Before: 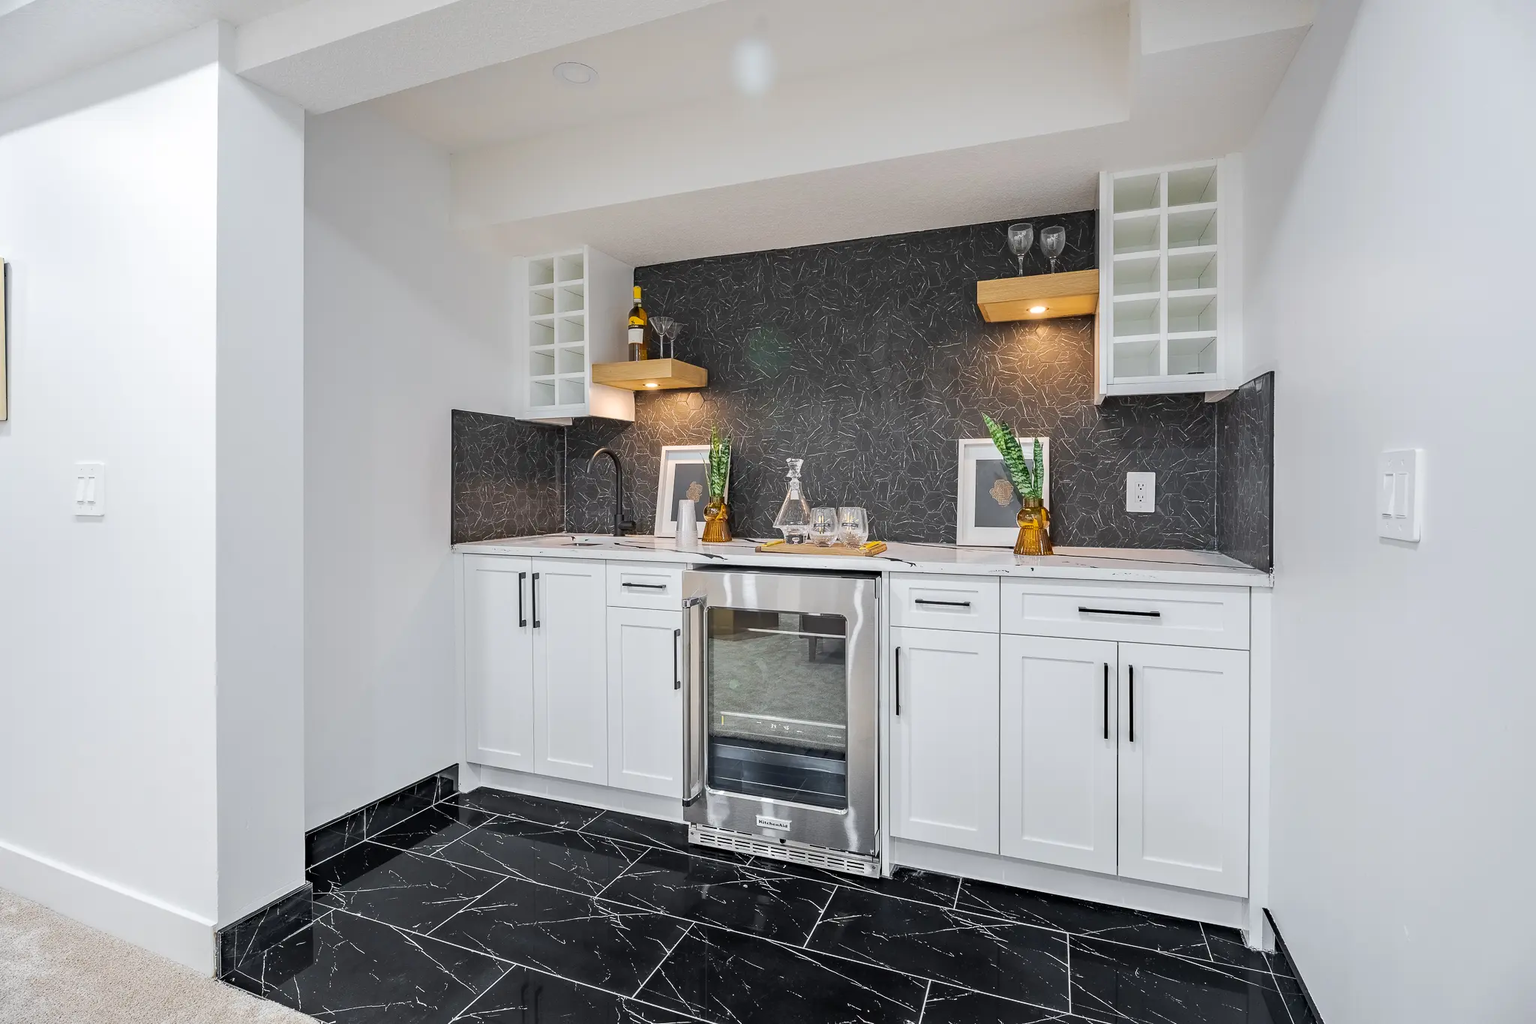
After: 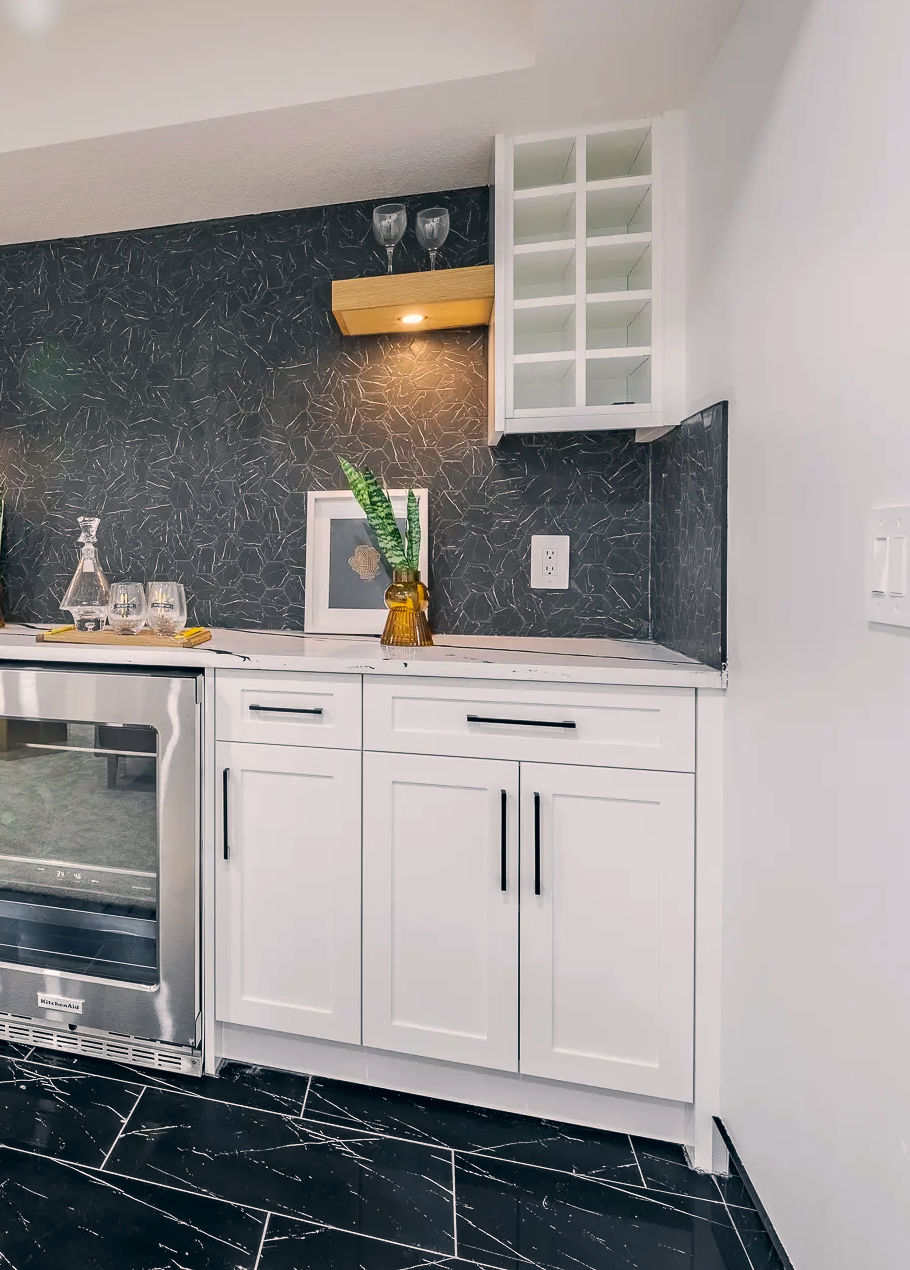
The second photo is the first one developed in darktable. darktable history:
crop: left 47.425%, top 6.926%, right 8.108%
color correction: highlights a* 5.39, highlights b* 5.34, shadows a* -4.48, shadows b* -5.17
